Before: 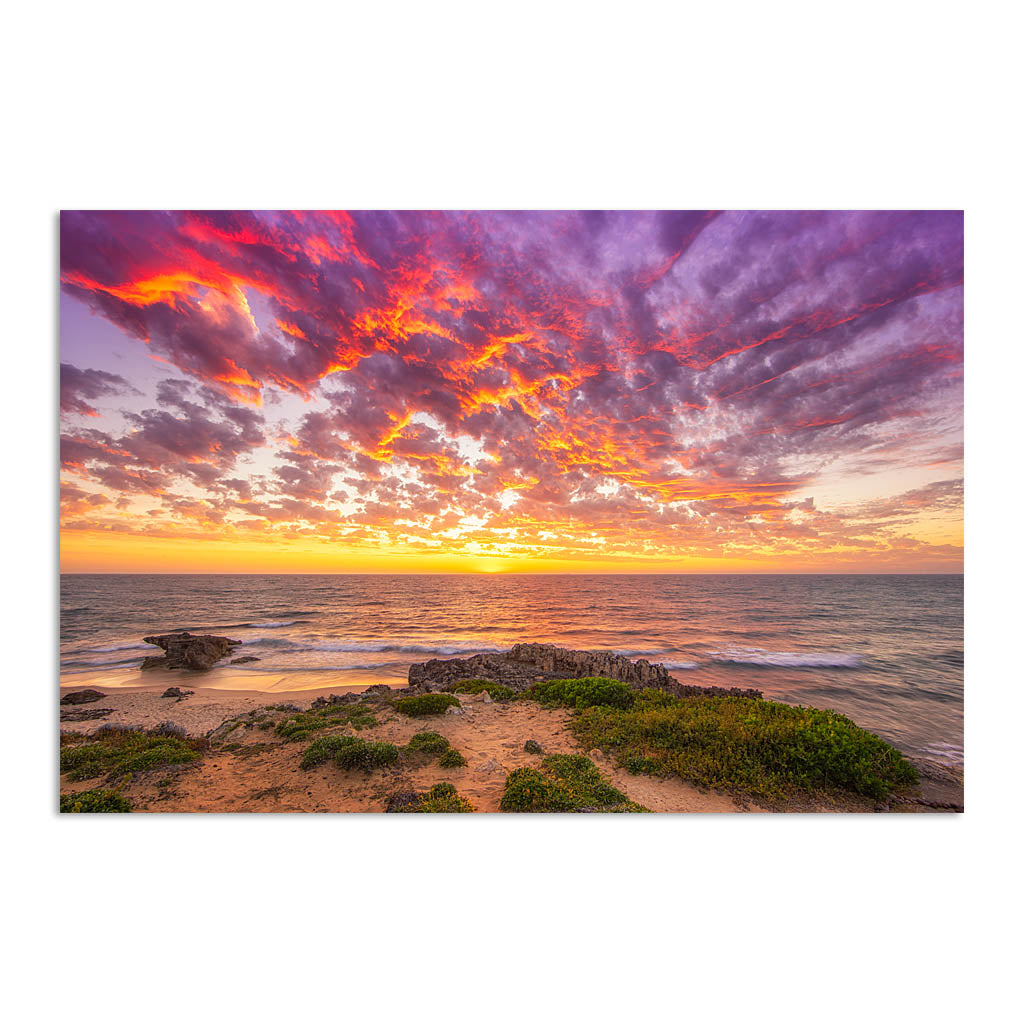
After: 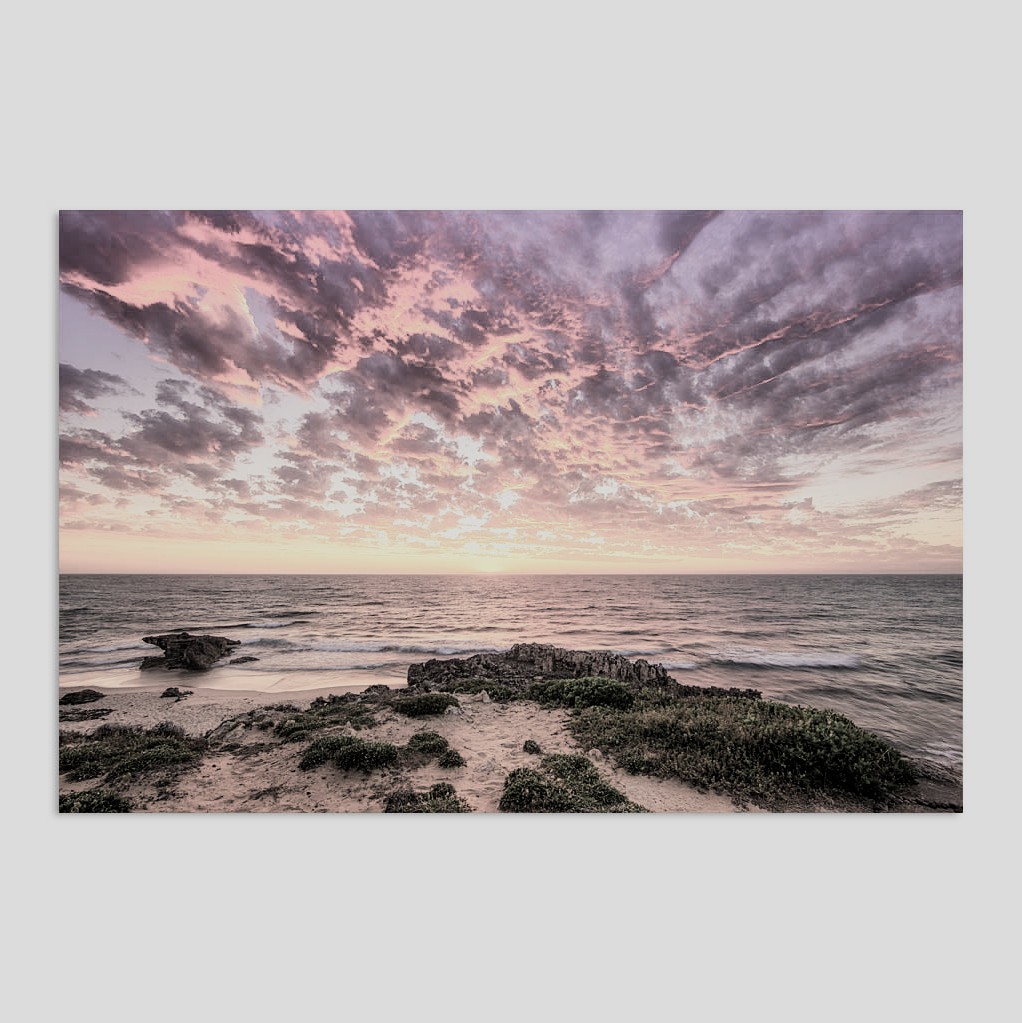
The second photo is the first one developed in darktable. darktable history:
filmic rgb: black relative exposure -5.1 EV, white relative exposure 3.99 EV, hardness 2.88, contrast 1.3, highlights saturation mix -31.32%, color science v5 (2021), contrast in shadows safe, contrast in highlights safe
crop: left 0.113%
